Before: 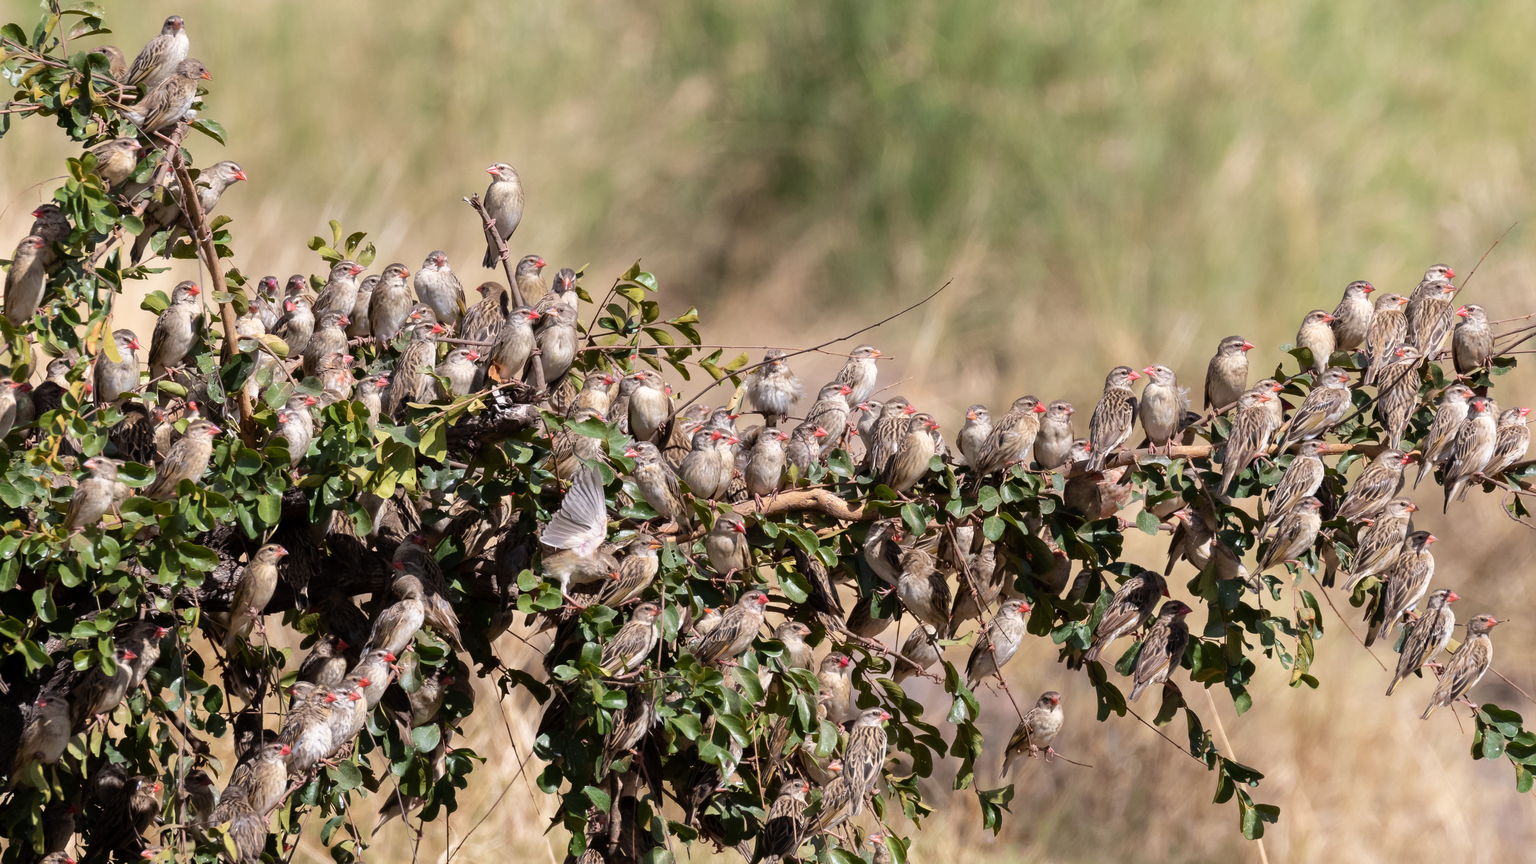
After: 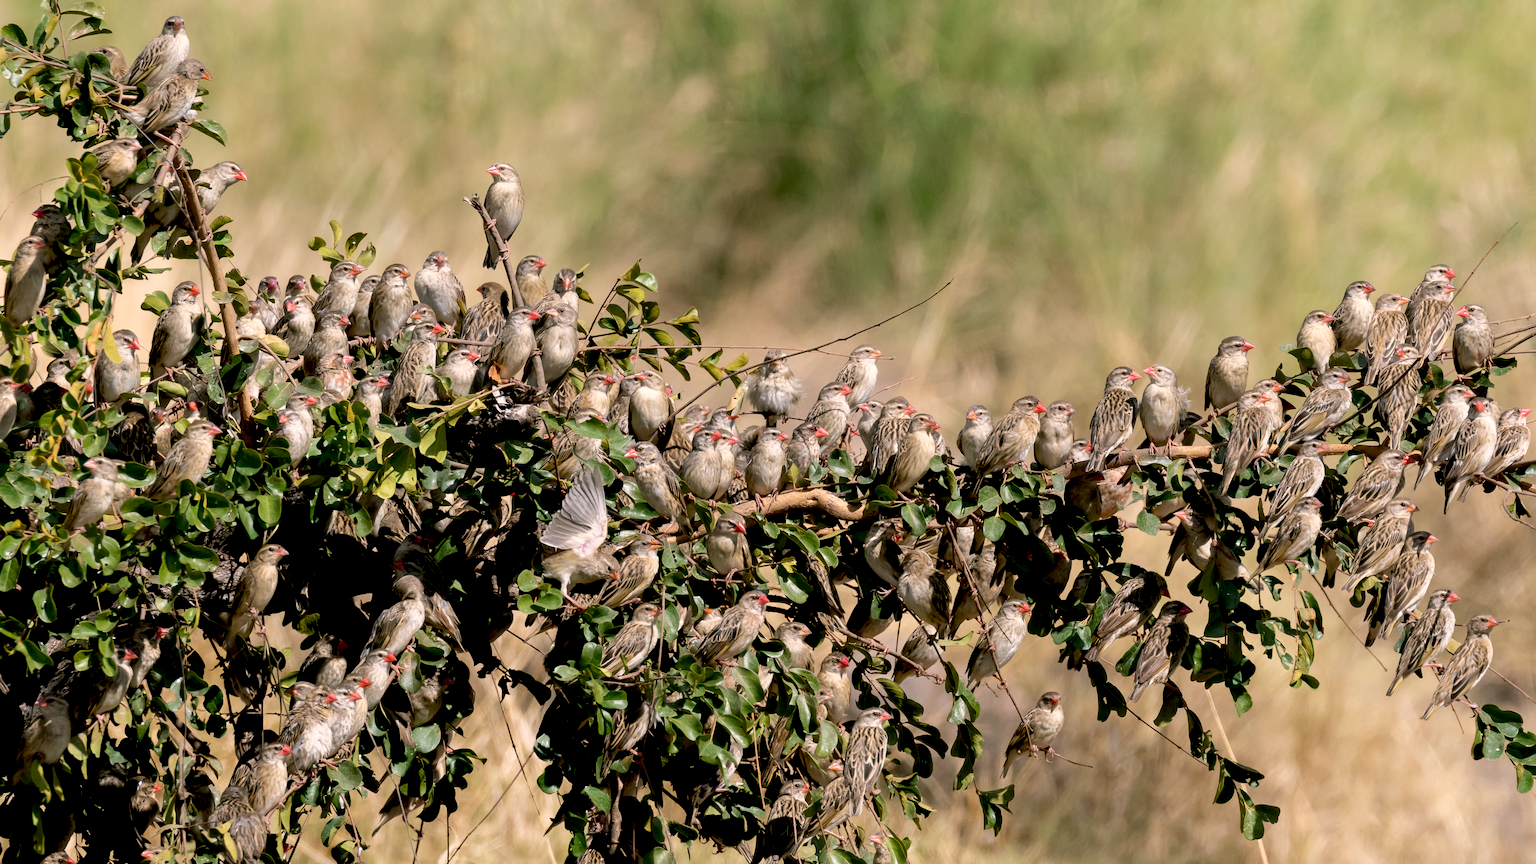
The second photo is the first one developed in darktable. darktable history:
exposure: black level correction 0.016, exposure -0.009 EV, compensate highlight preservation false
color correction: highlights a* 4.02, highlights b* 4.98, shadows a* -7.55, shadows b* 4.98
tone equalizer: on, module defaults
